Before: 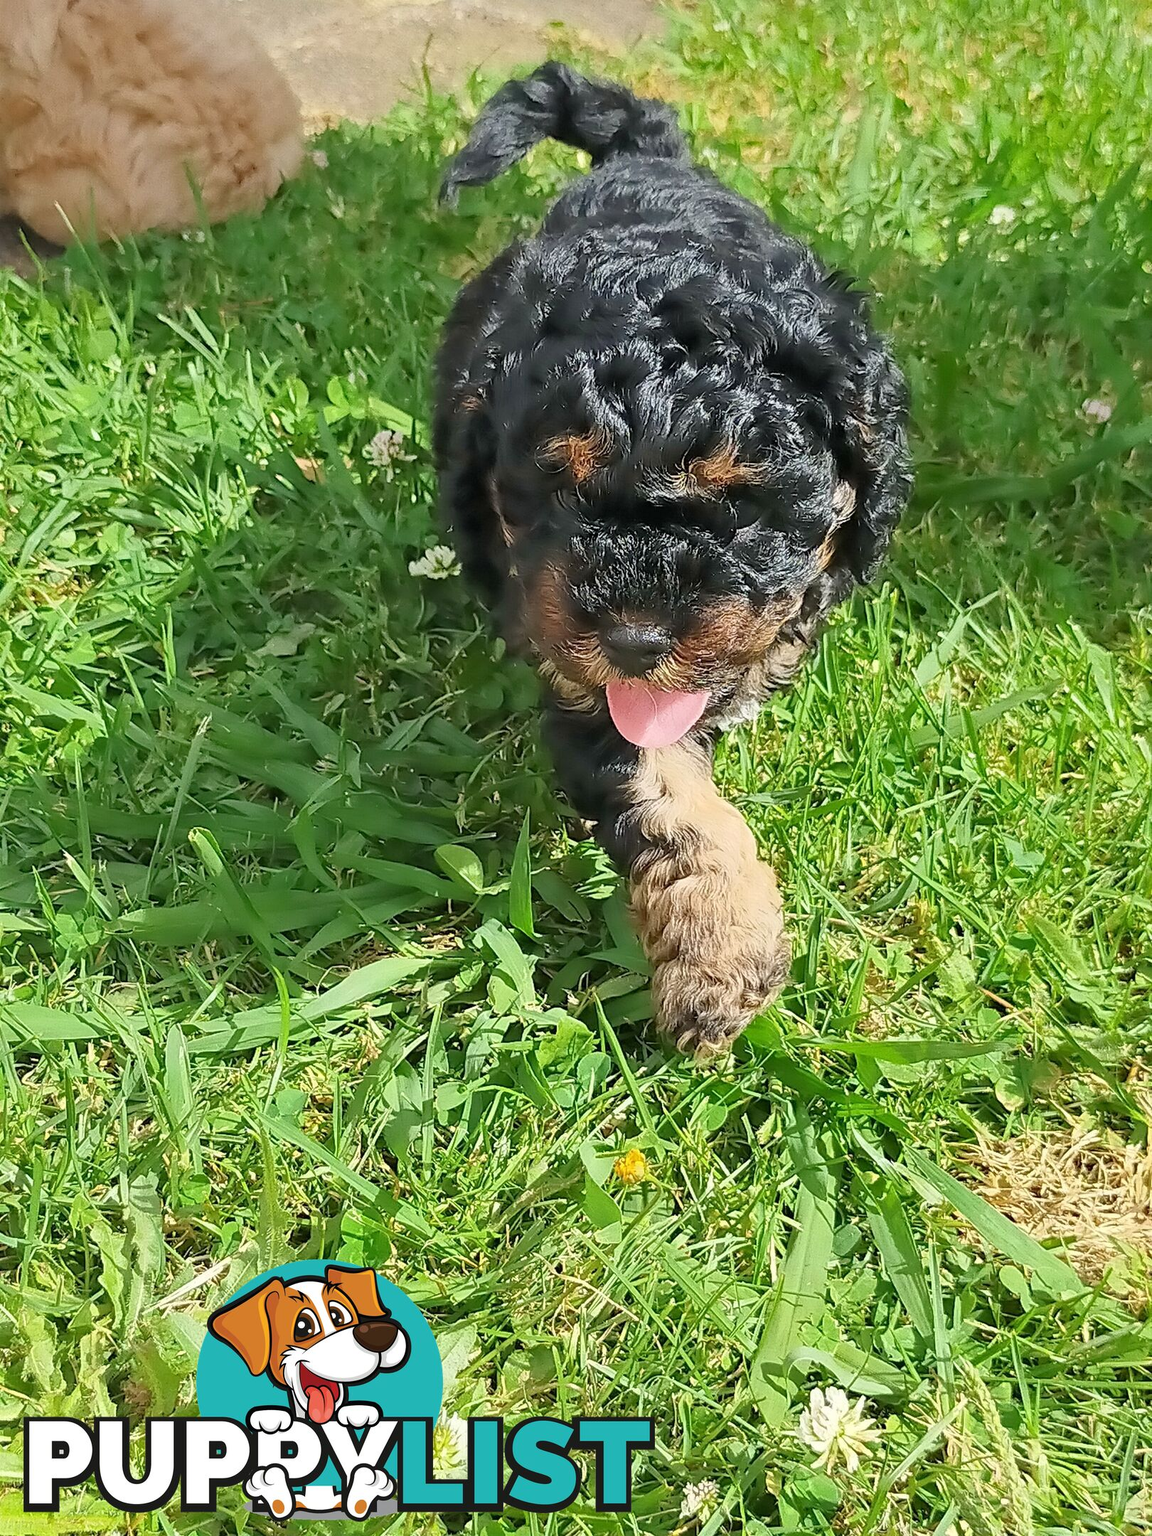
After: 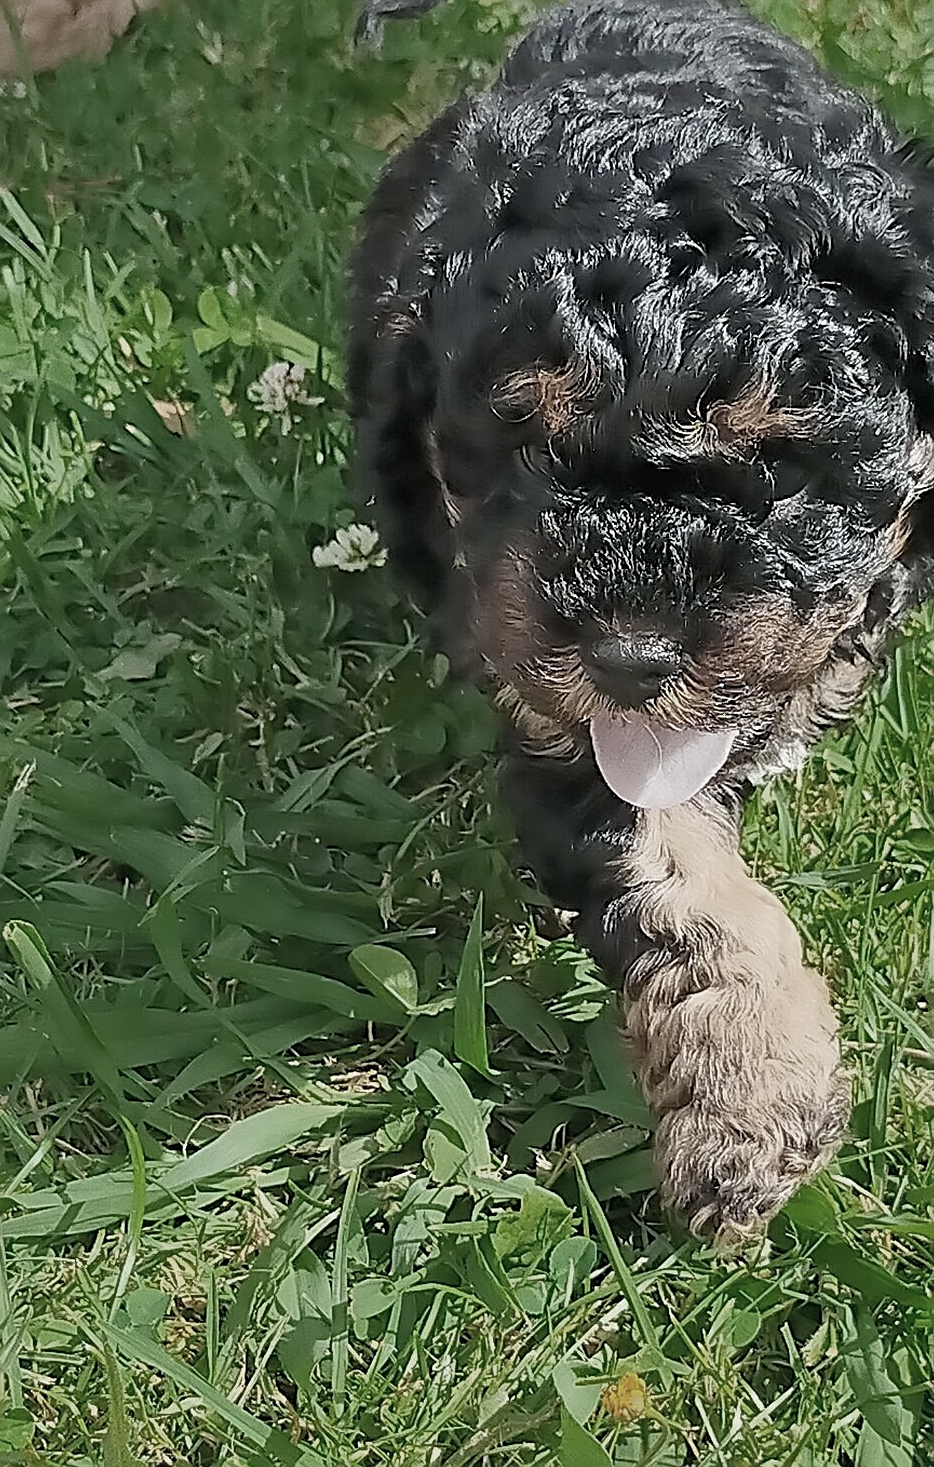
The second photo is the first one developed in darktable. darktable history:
crop: left 16.202%, top 11.269%, right 26.107%, bottom 20.792%
sharpen: on, module defaults
color zones: curves: ch0 [(0, 0.487) (0.241, 0.395) (0.434, 0.373) (0.658, 0.412) (0.838, 0.487)]; ch1 [(0, 0) (0.053, 0.053) (0.211, 0.202) (0.579, 0.259) (0.781, 0.241)]
